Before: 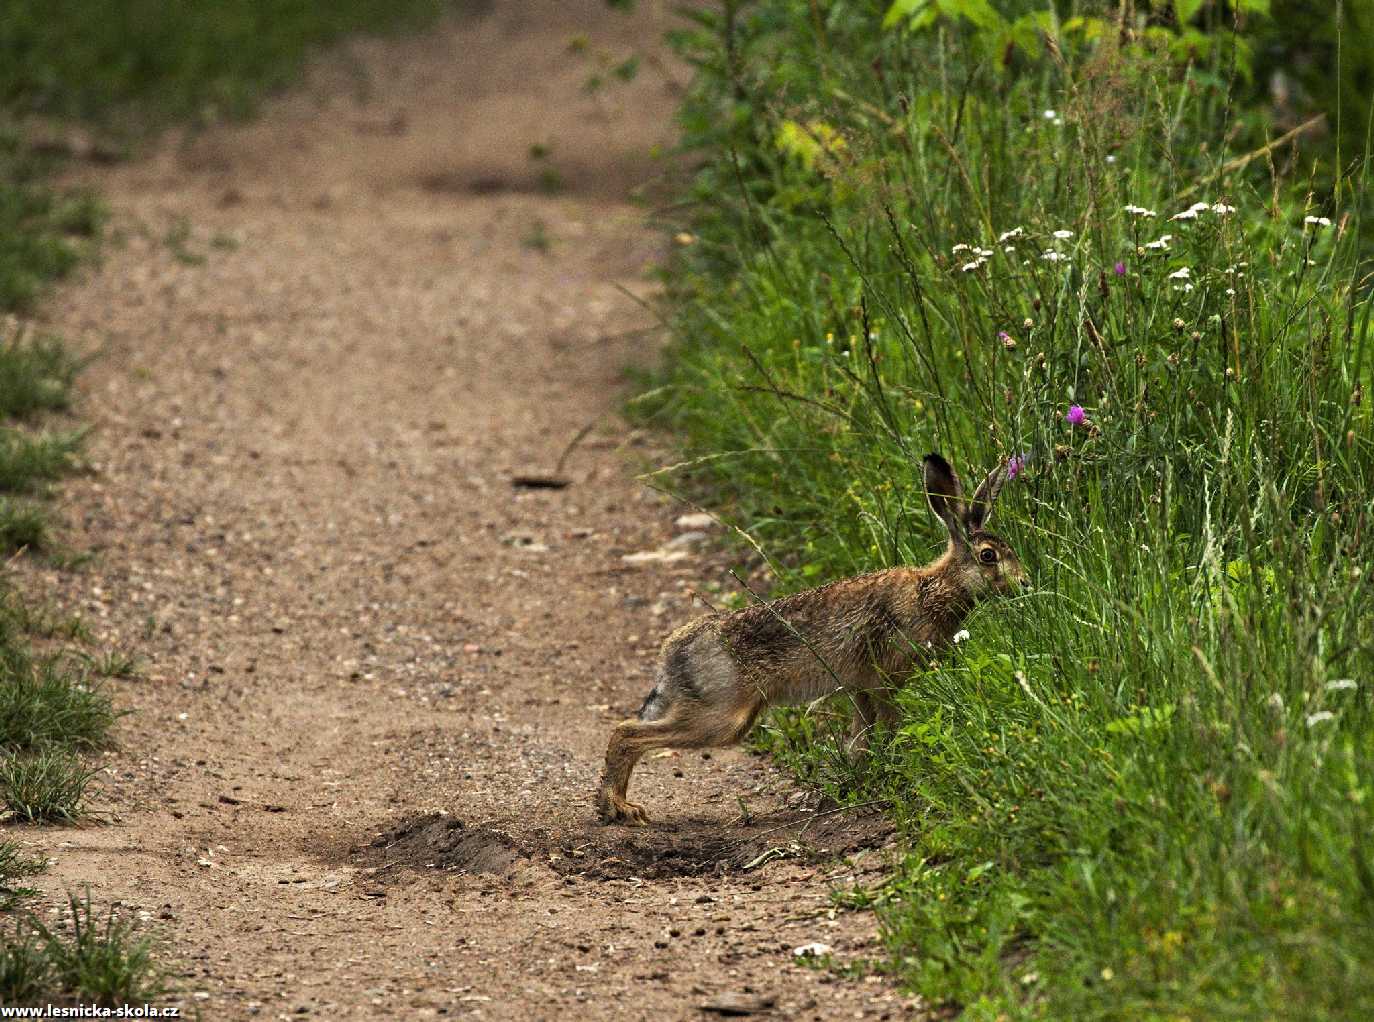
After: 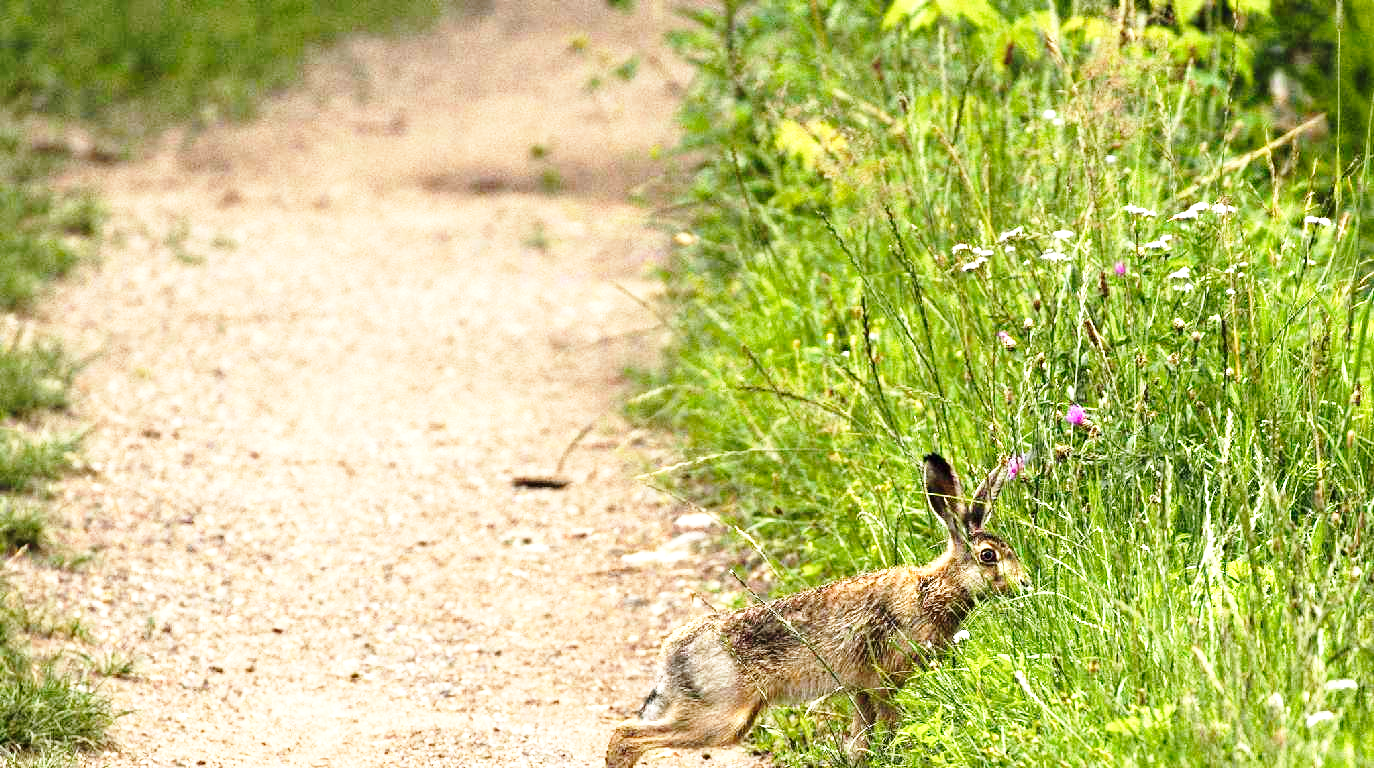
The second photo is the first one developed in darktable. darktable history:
crop: bottom 24.596%
base curve: curves: ch0 [(0, 0) (0.028, 0.03) (0.121, 0.232) (0.46, 0.748) (0.859, 0.968) (1, 1)], preserve colors none
levels: mode automatic
exposure: exposure 1.262 EV, compensate highlight preservation false
